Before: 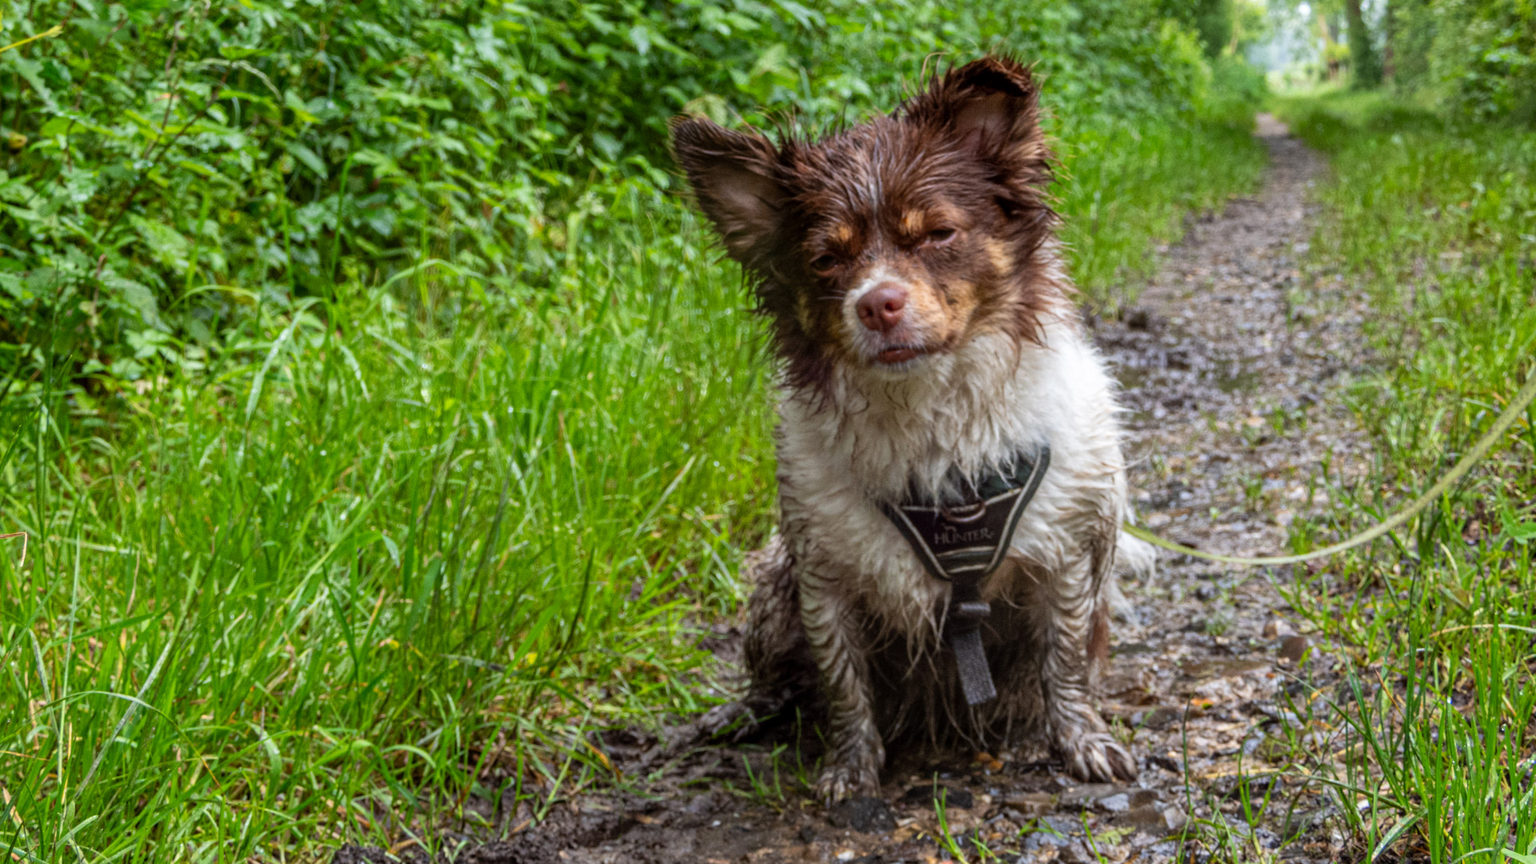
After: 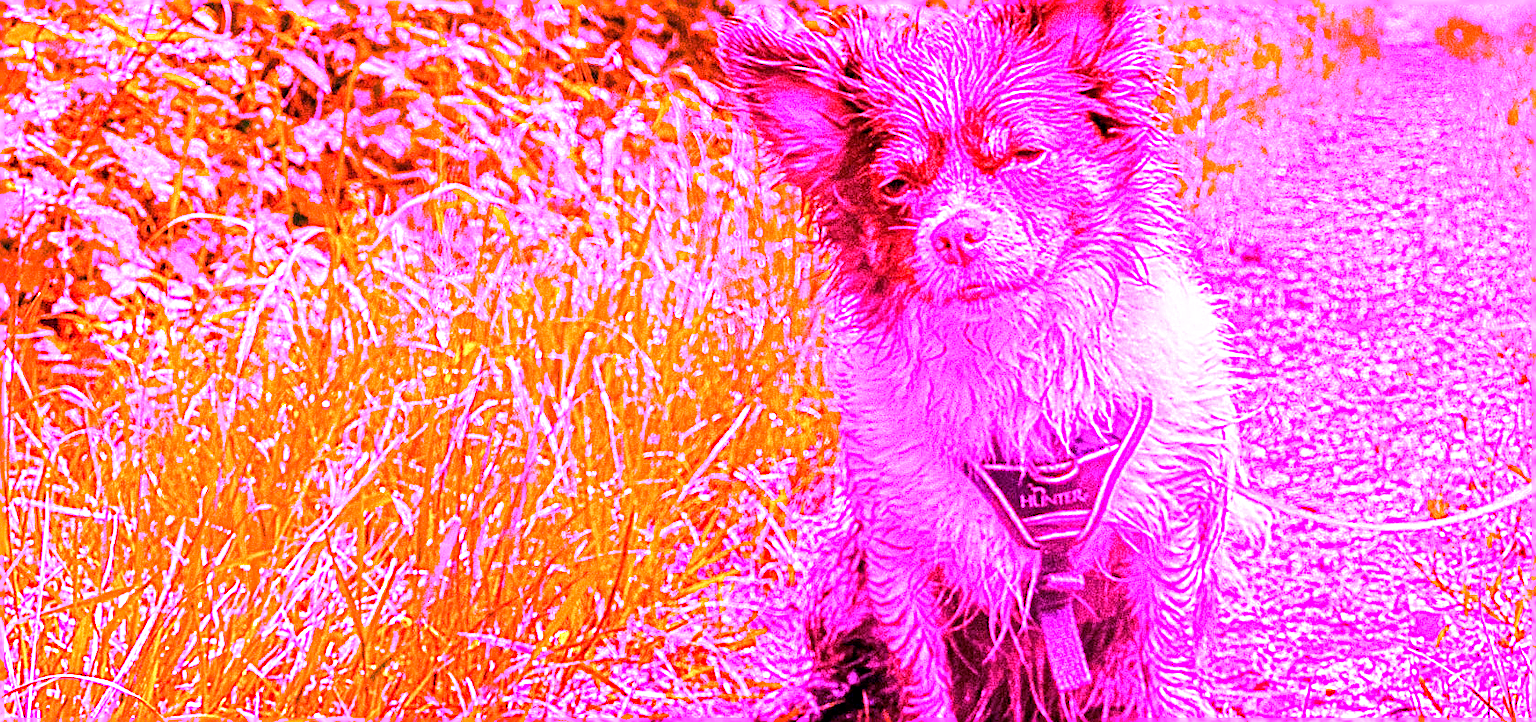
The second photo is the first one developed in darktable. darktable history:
white balance: red 8, blue 8
sharpen: on, module defaults
crop and rotate: left 2.425%, top 11.305%, right 9.6%, bottom 15.08%
